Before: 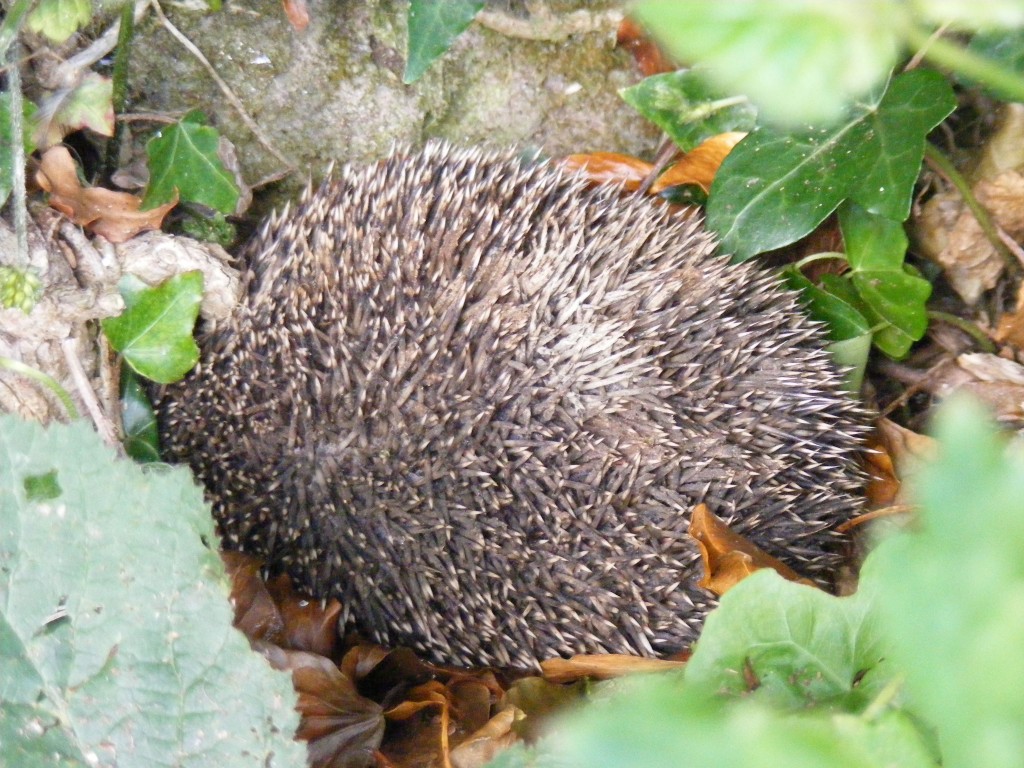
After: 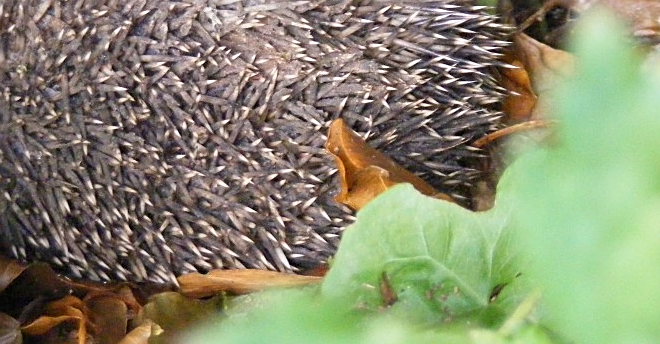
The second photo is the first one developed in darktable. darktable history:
crop and rotate: left 35.509%, top 50.238%, bottom 4.934%
sharpen: on, module defaults
tone equalizer: -7 EV 0.18 EV, -6 EV 0.12 EV, -5 EV 0.08 EV, -4 EV 0.04 EV, -2 EV -0.02 EV, -1 EV -0.04 EV, +0 EV -0.06 EV, luminance estimator HSV value / RGB max
